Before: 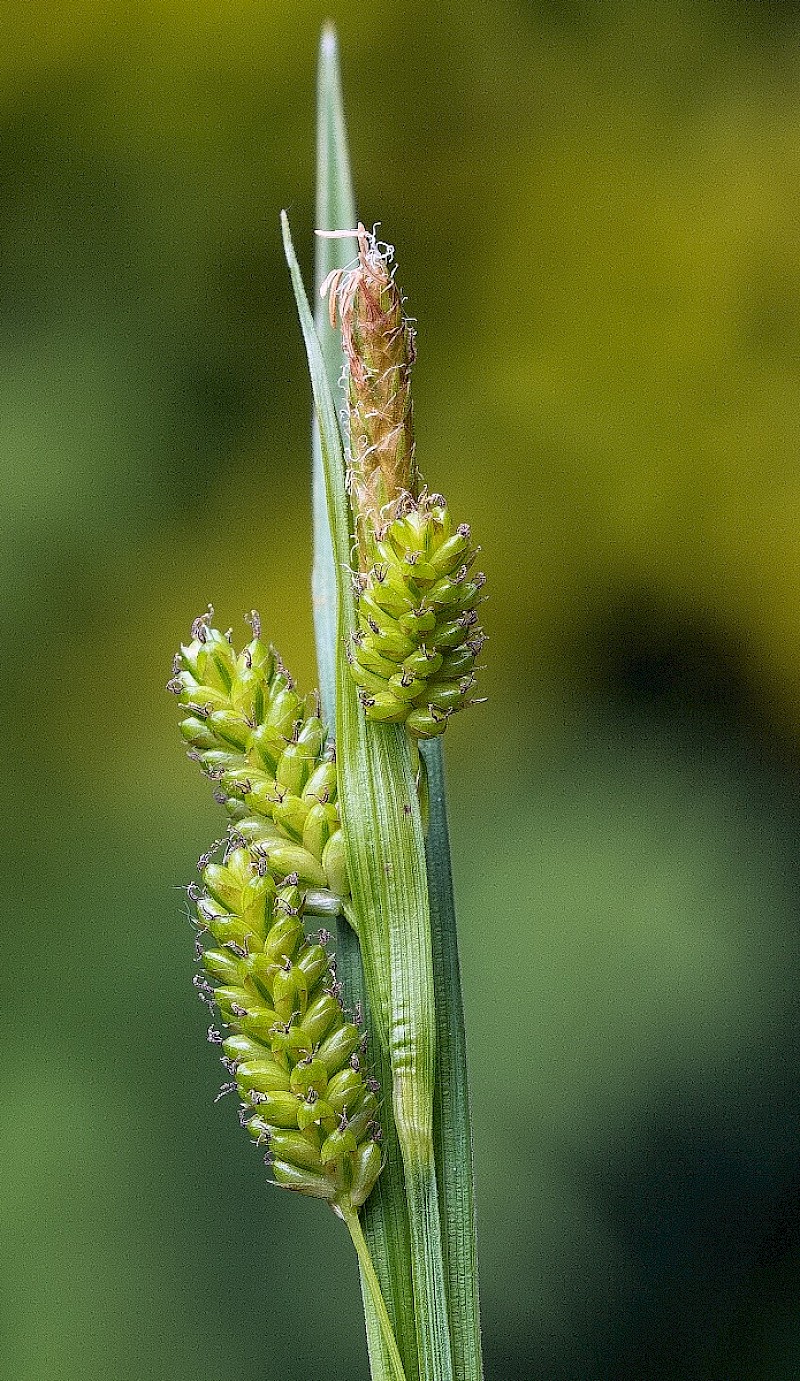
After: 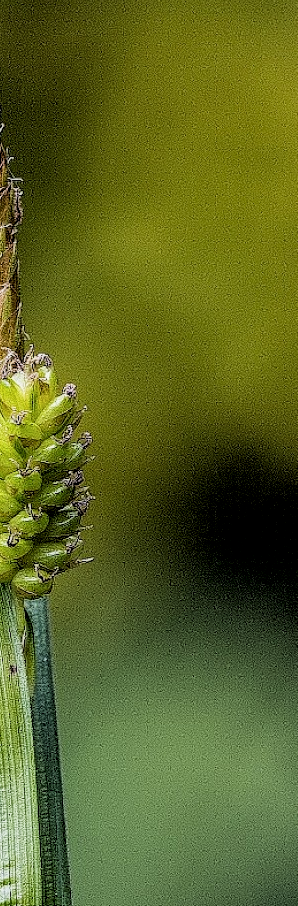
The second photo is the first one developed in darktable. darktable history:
crop and rotate: left 49.461%, top 10.15%, right 13.214%, bottom 24.22%
filmic rgb: black relative exposure -5.15 EV, white relative exposure 3.56 EV, hardness 3.17, contrast 1.187, highlights saturation mix -30.11%
local contrast: detail 130%
